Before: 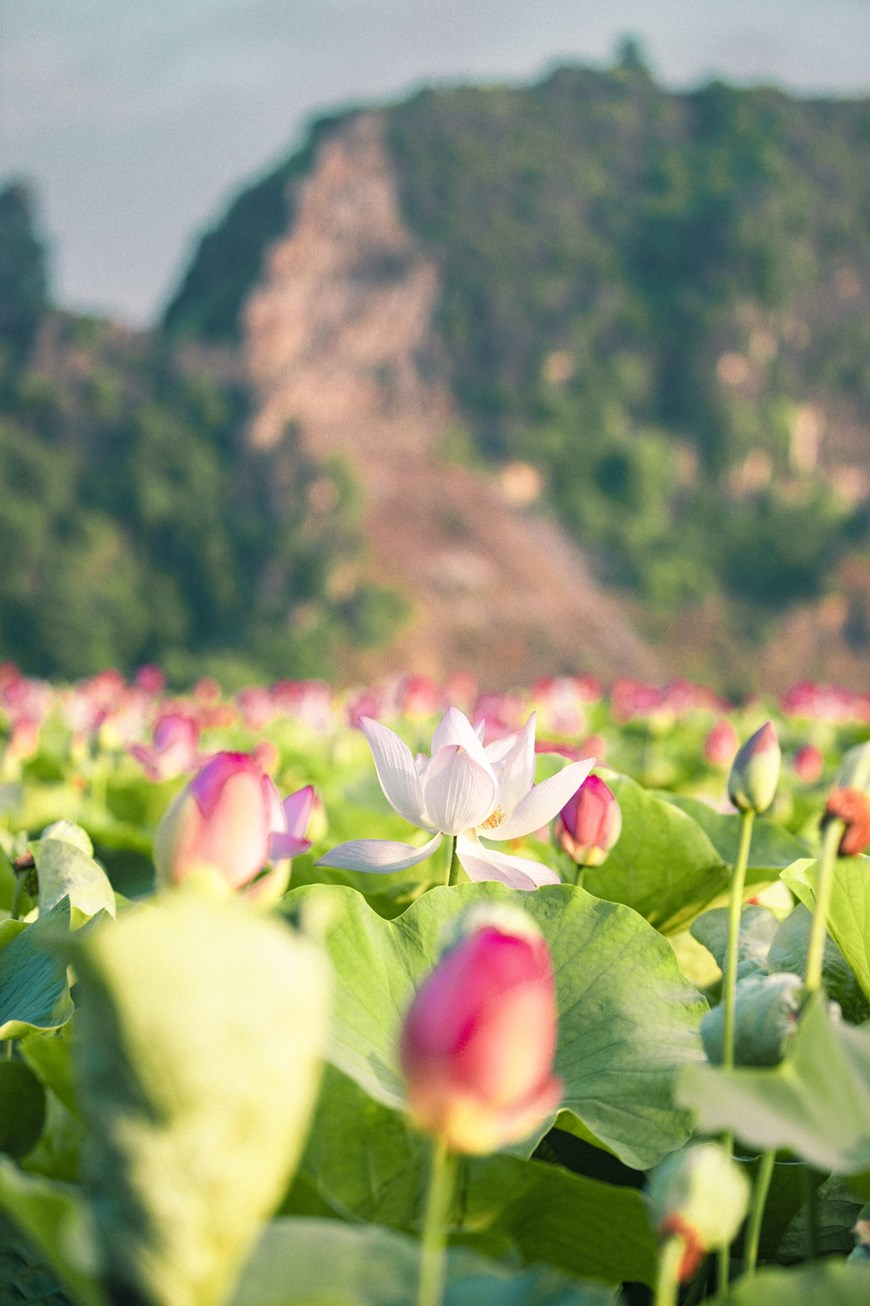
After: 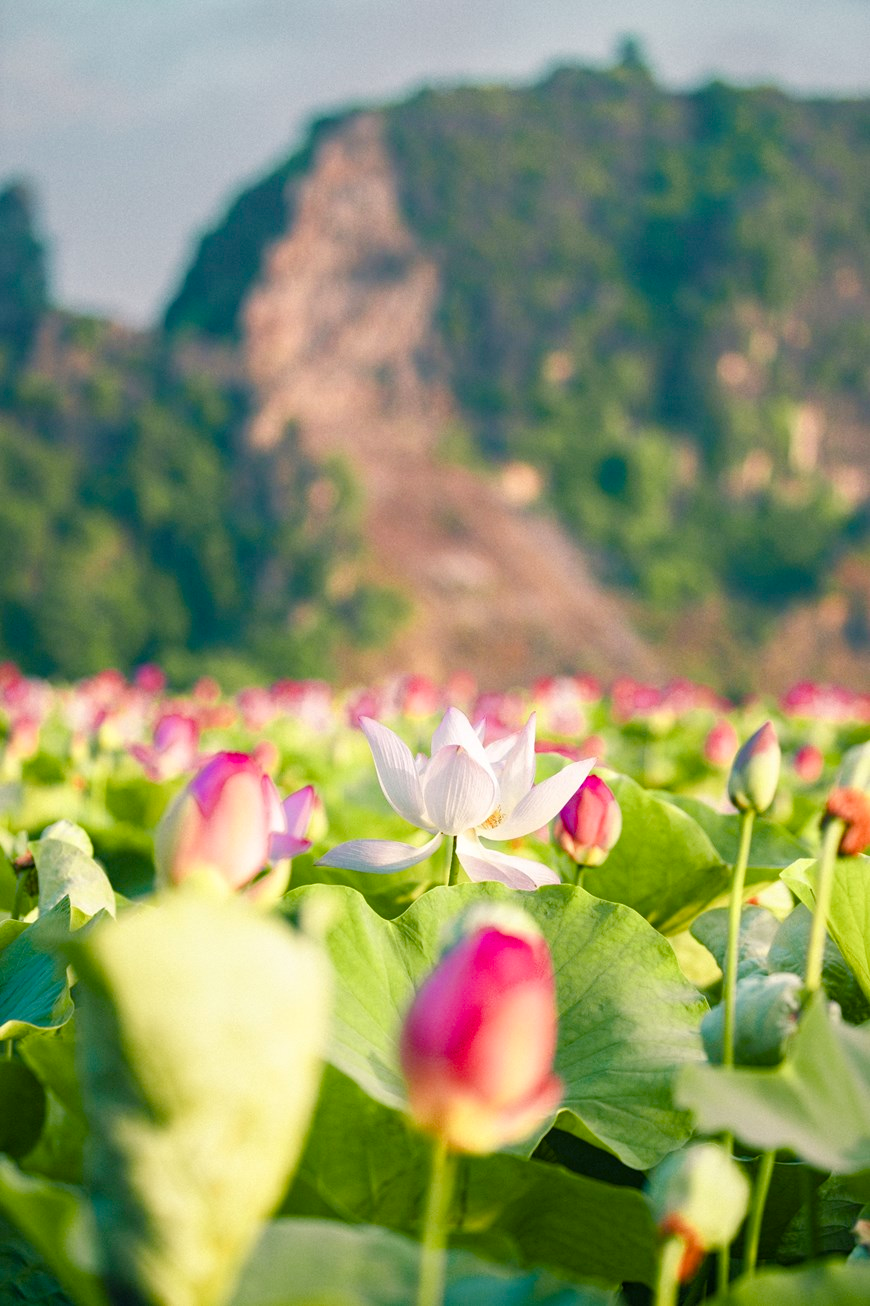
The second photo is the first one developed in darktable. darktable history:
color balance rgb: perceptual saturation grading › global saturation 20%, perceptual saturation grading › highlights -25.479%, perceptual saturation grading › shadows 49.911%, global vibrance 20%
